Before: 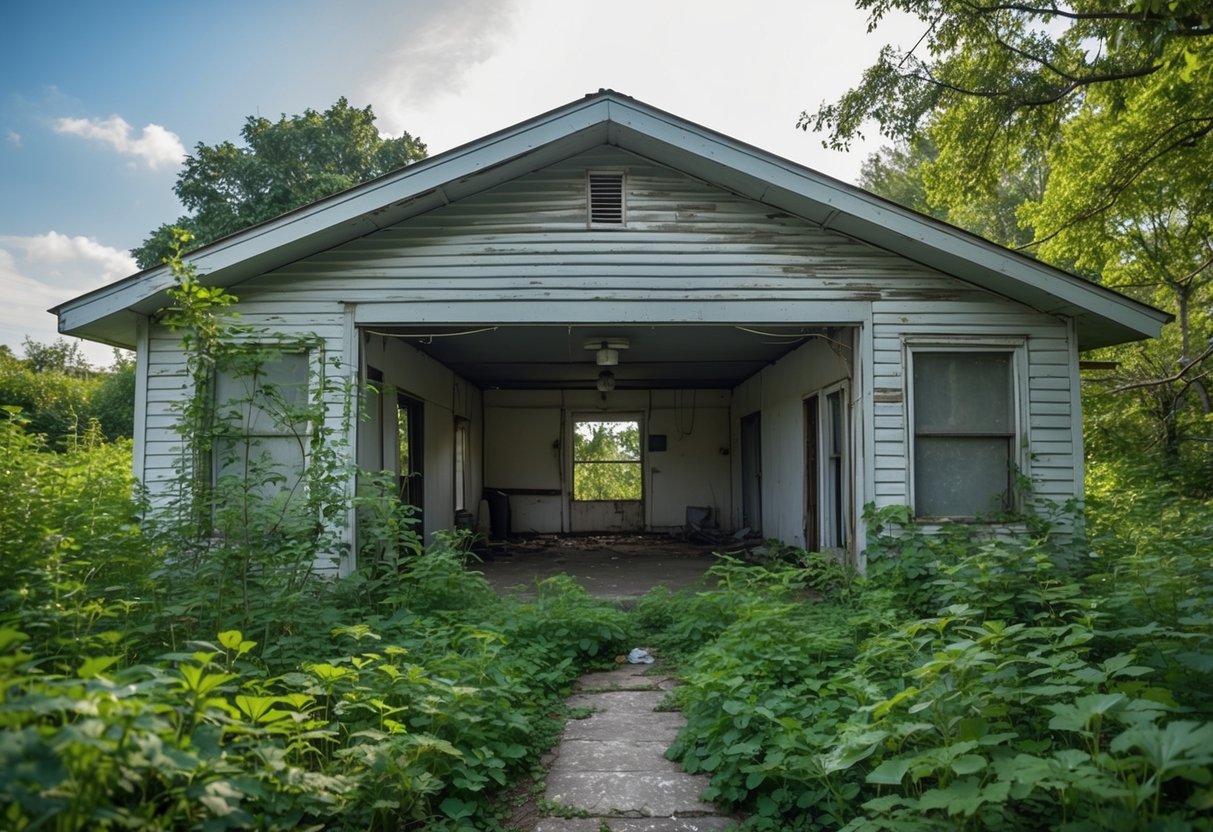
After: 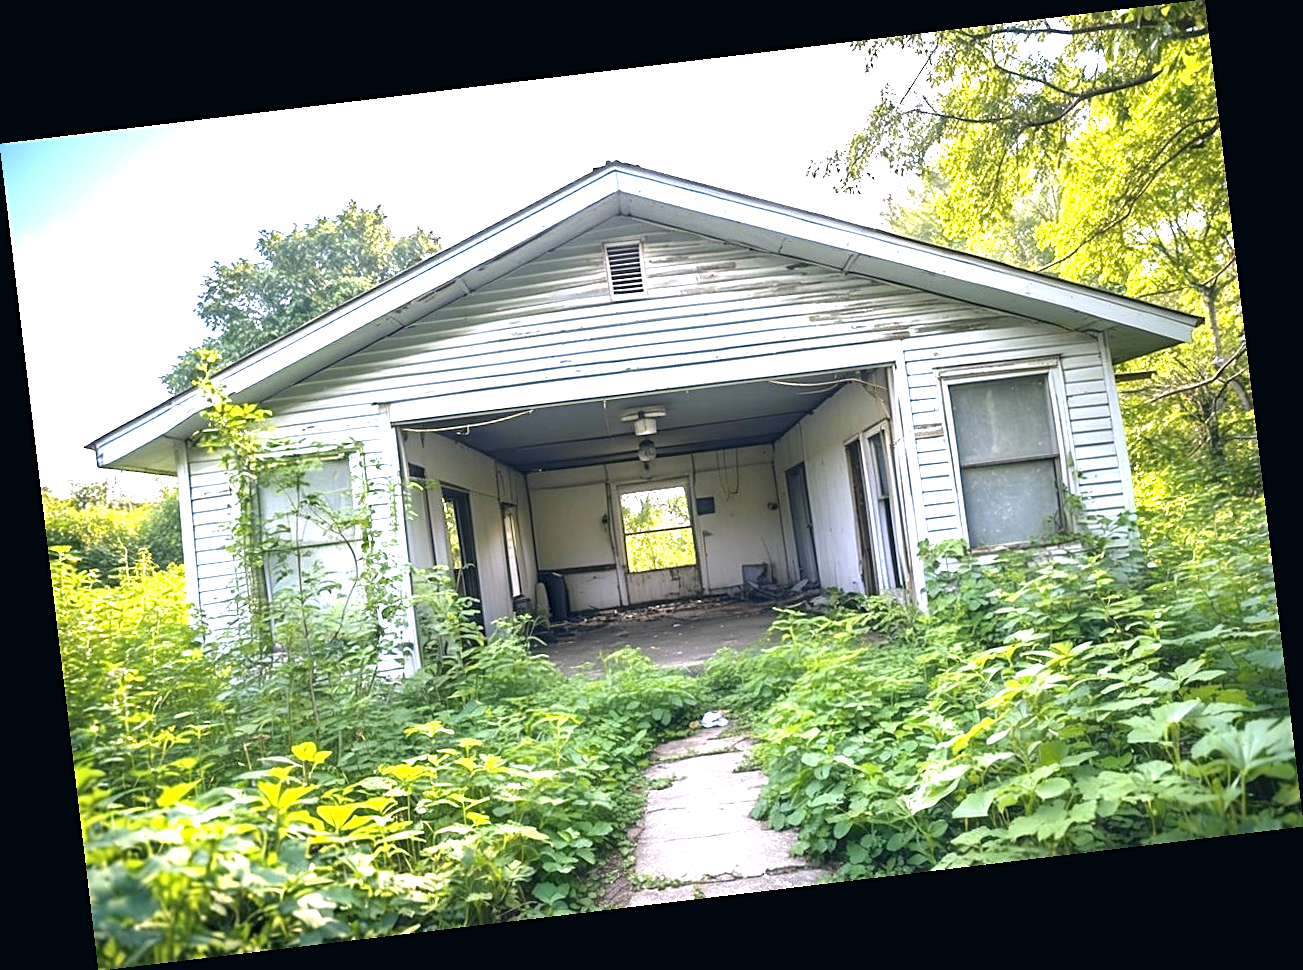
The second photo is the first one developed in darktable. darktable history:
color contrast: green-magenta contrast 0.81
sharpen: on, module defaults
exposure: black level correction 0, exposure 2.327 EV, compensate exposure bias true, compensate highlight preservation false
white balance: red 1.004, blue 1.096
color correction: highlights a* 5.38, highlights b* 5.3, shadows a* -4.26, shadows b* -5.11
rotate and perspective: rotation -6.83°, automatic cropping off
